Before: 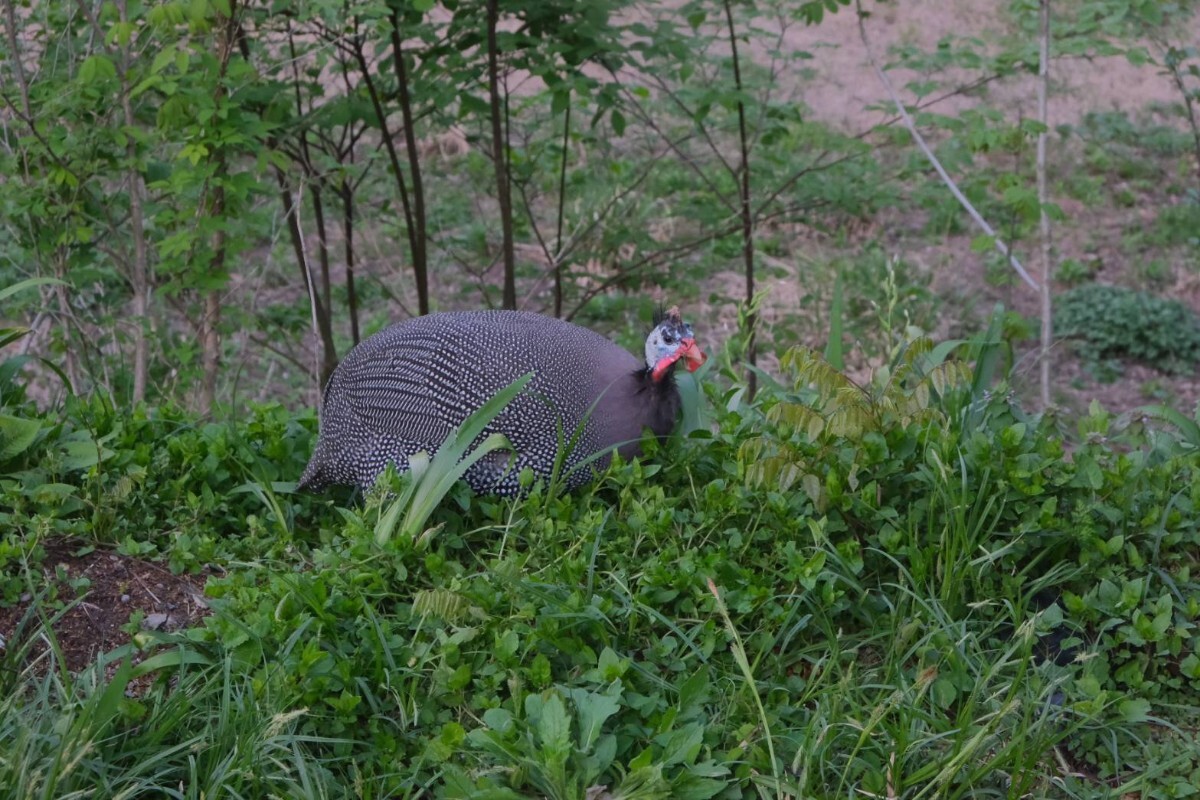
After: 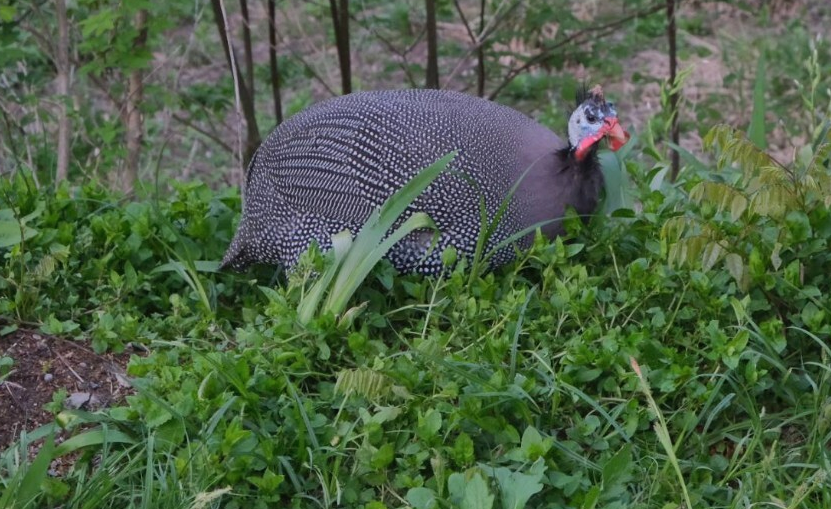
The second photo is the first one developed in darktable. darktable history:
crop: left 6.488%, top 27.668%, right 24.183%, bottom 8.656%
shadows and highlights: soften with gaussian
